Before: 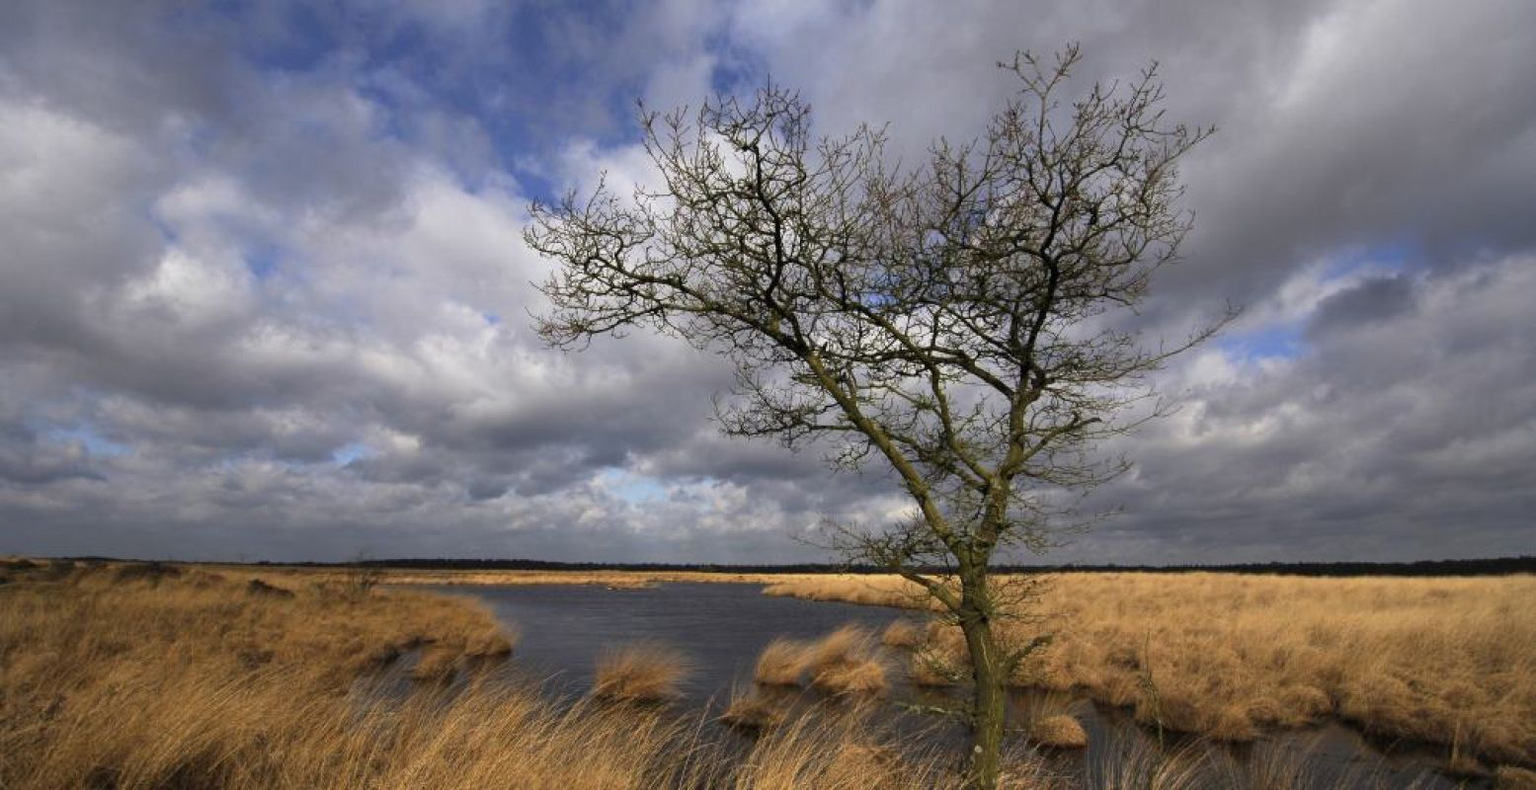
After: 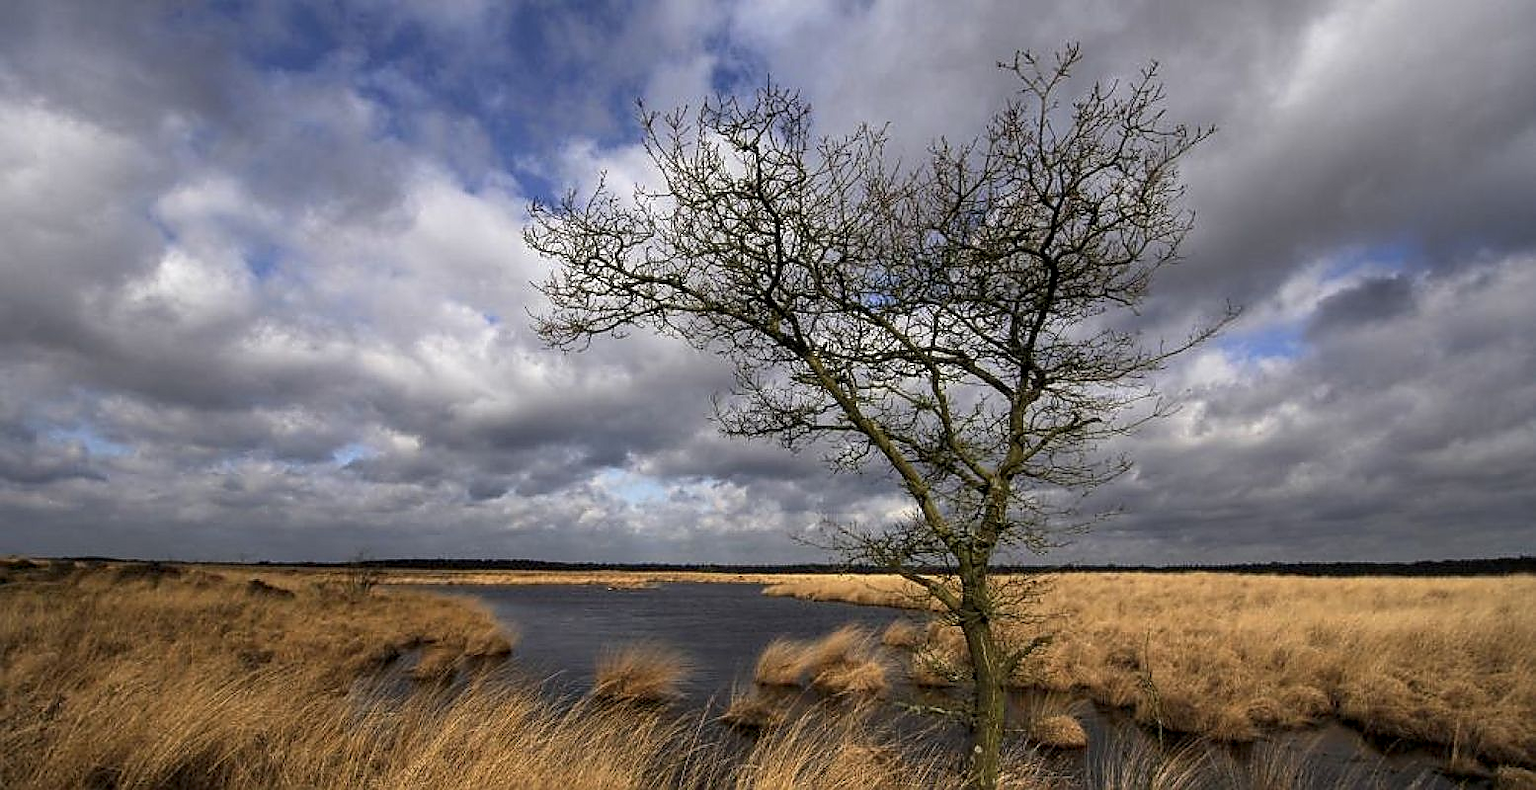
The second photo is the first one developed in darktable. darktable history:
local contrast: detail 130%
sharpen: radius 1.374, amount 1.245, threshold 0.609
